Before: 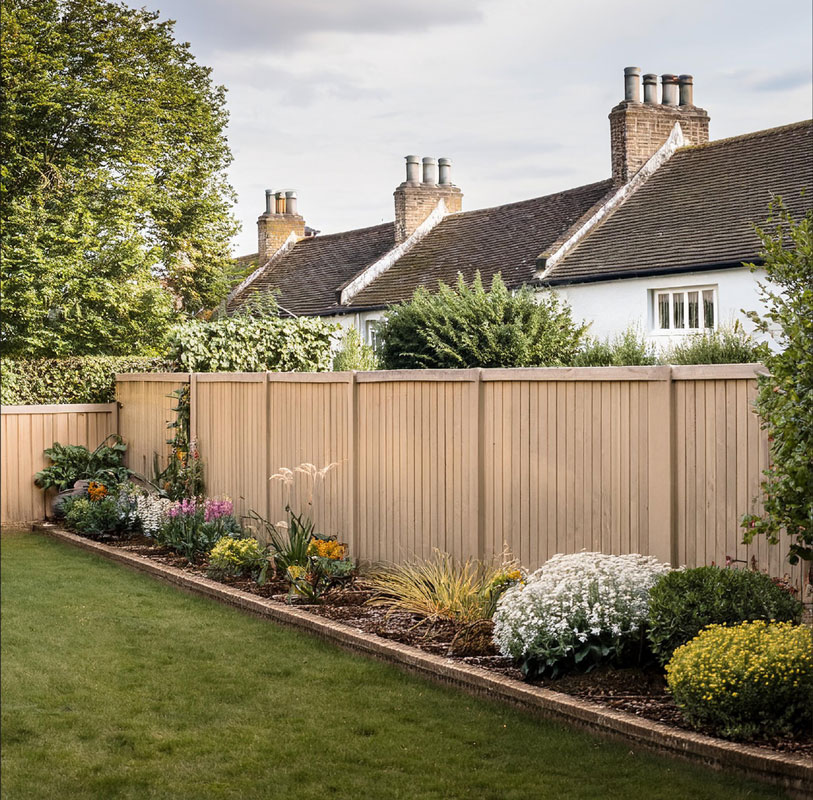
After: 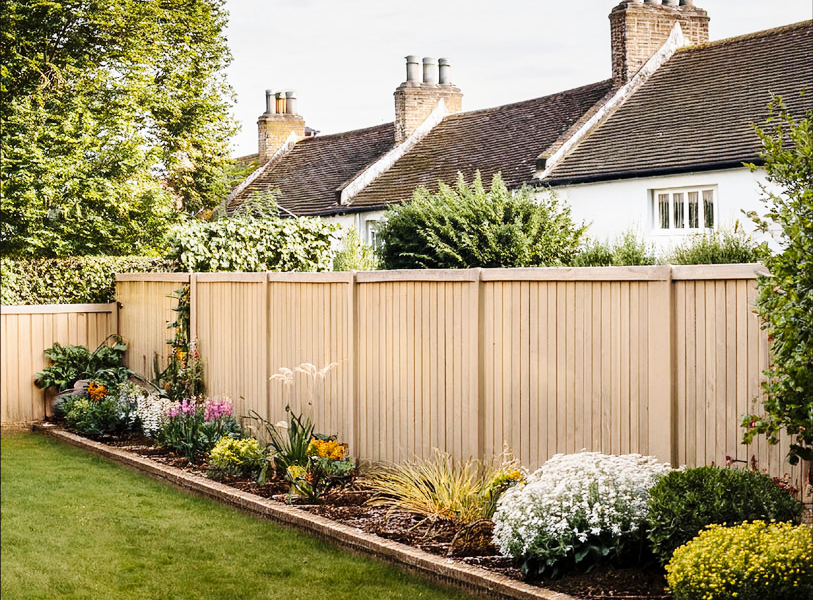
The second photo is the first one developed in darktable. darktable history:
crop and rotate: top 12.5%, bottom 12.5%
base curve: curves: ch0 [(0, 0) (0.032, 0.025) (0.121, 0.166) (0.206, 0.329) (0.605, 0.79) (1, 1)], preserve colors none
